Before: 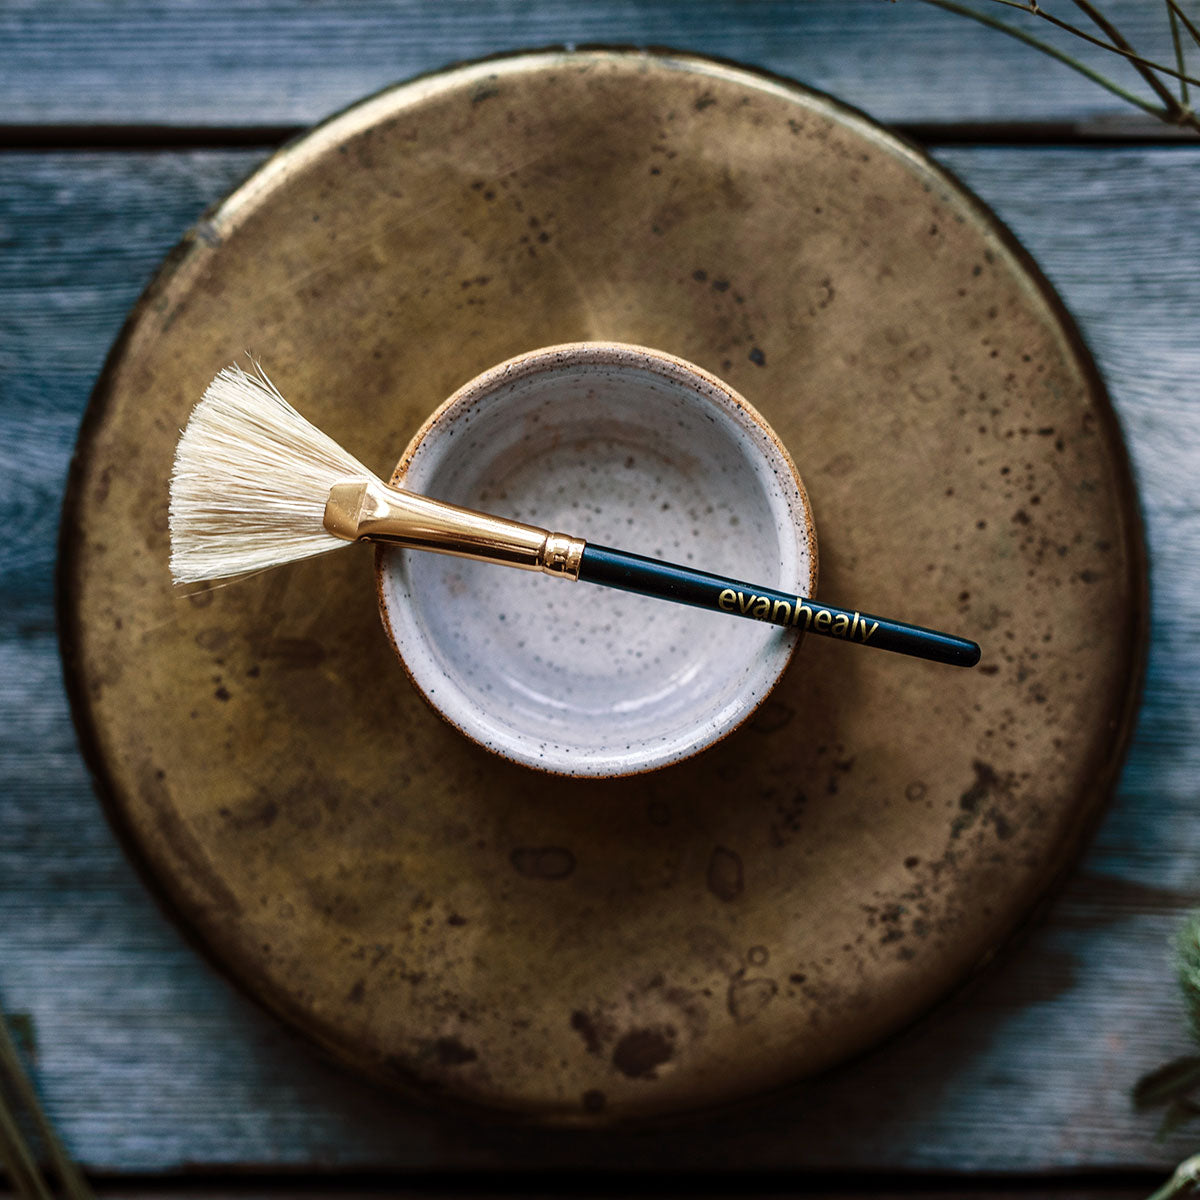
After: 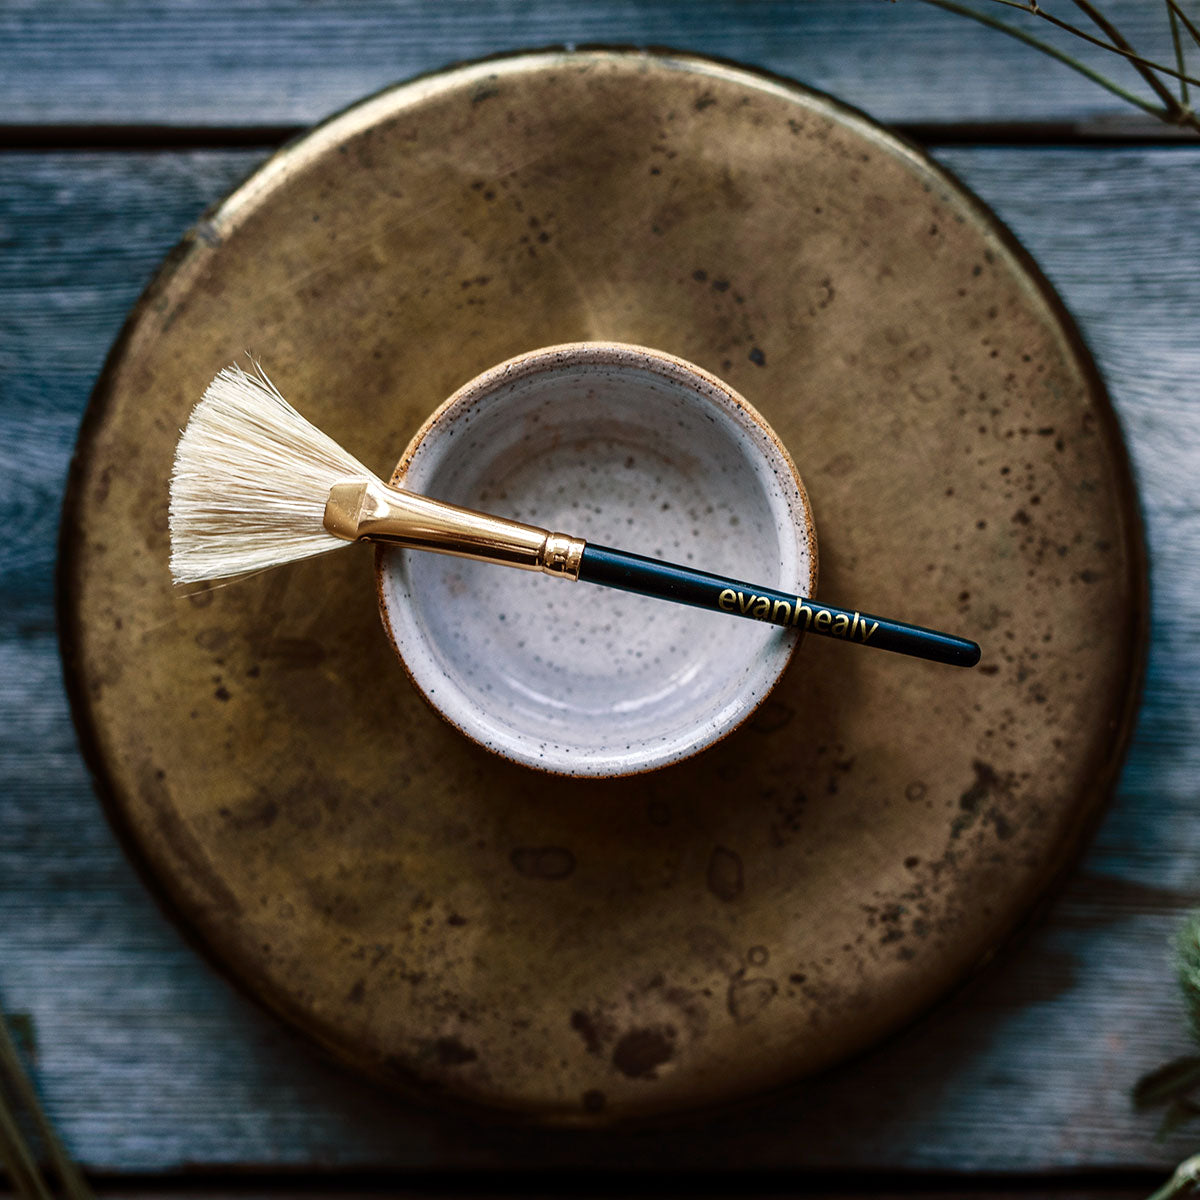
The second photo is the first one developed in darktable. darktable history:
tone equalizer: on, module defaults
contrast brightness saturation: contrast 0.03, brightness -0.04
